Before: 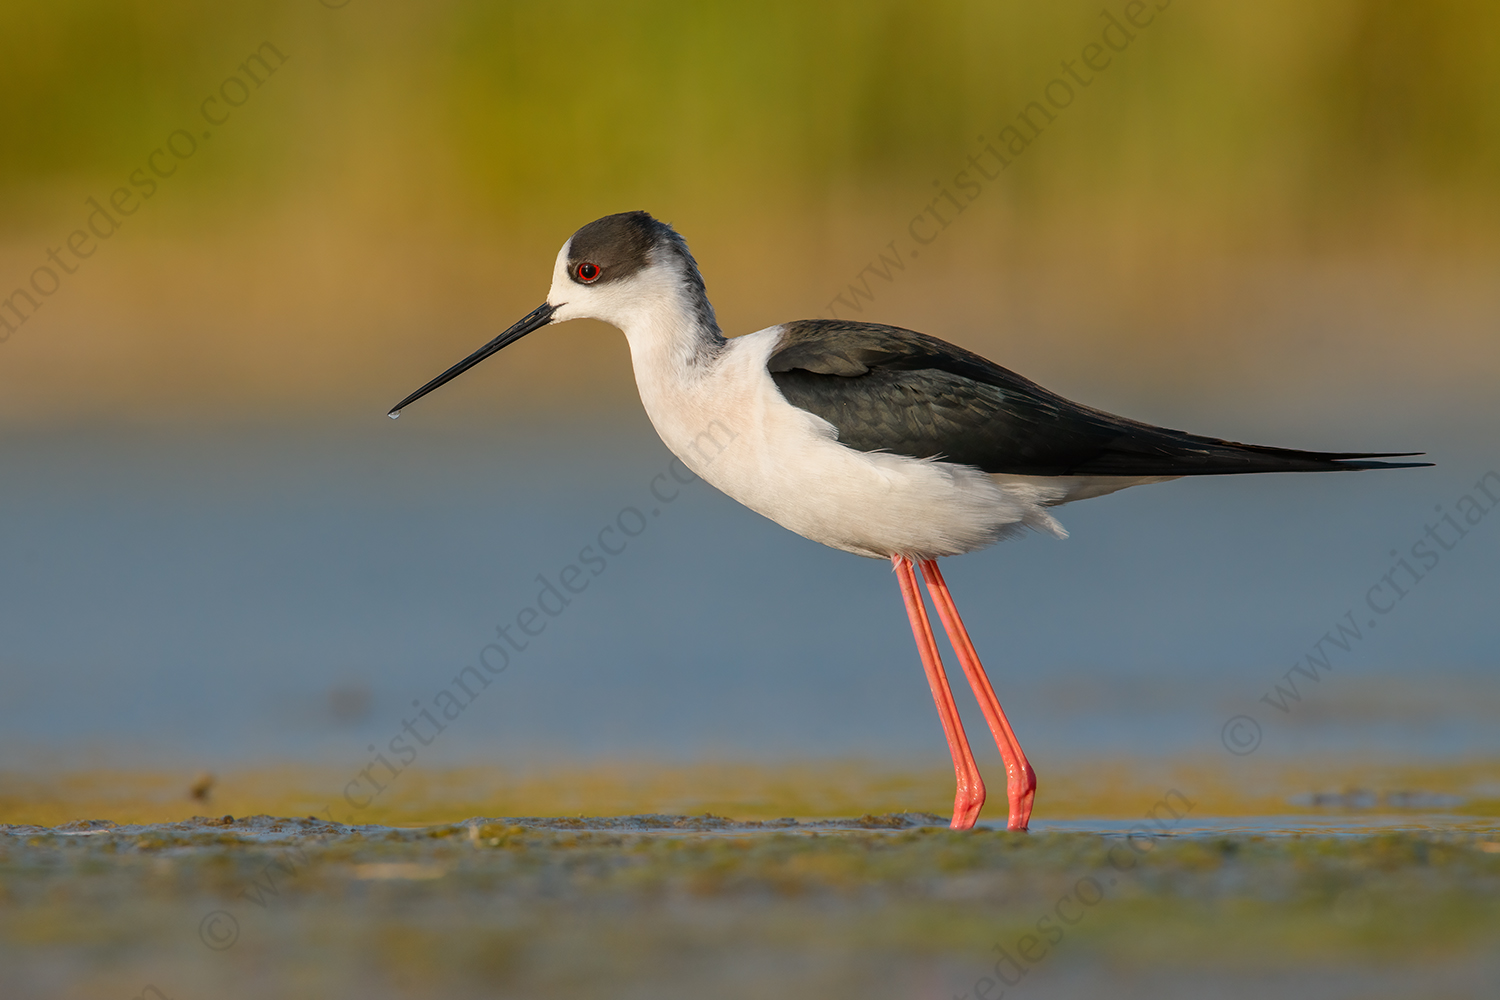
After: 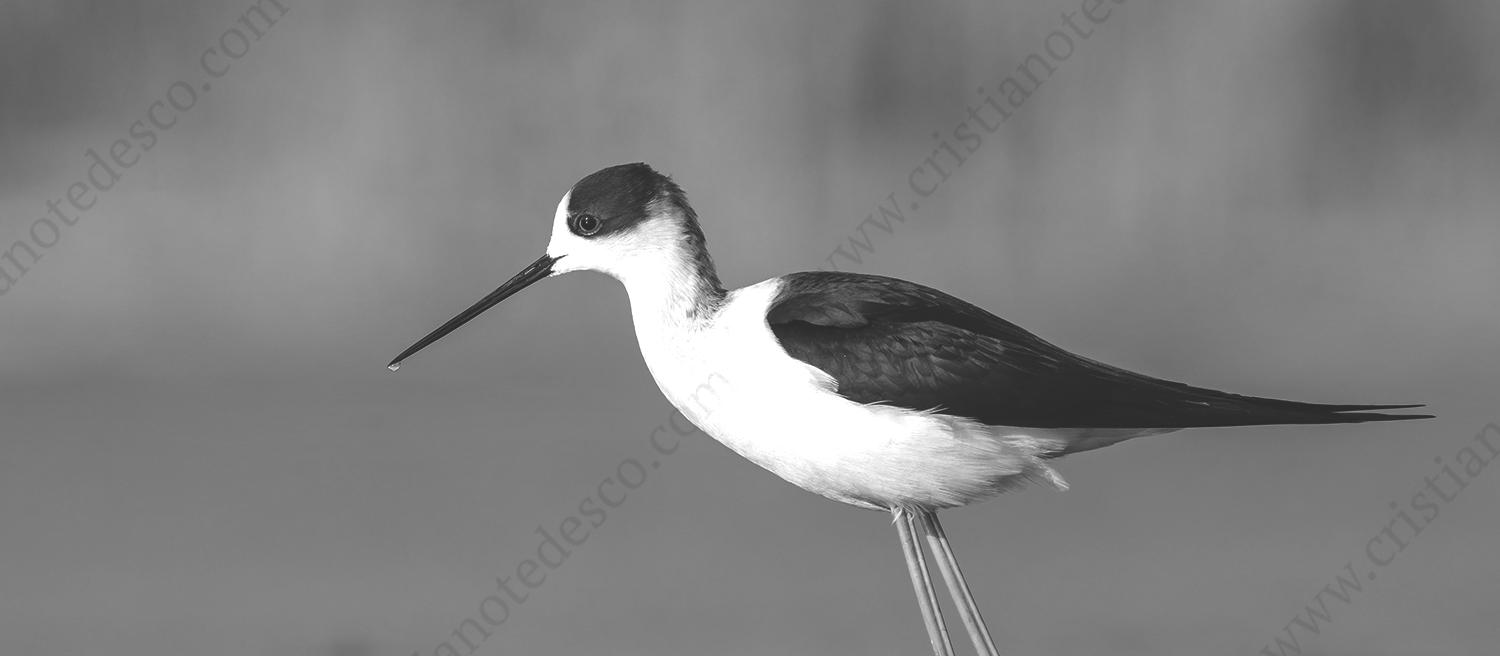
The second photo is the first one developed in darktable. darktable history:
exposure: exposure 0.766 EV, compensate highlight preservation false
rgb curve: curves: ch0 [(0, 0.186) (0.314, 0.284) (0.576, 0.466) (0.805, 0.691) (0.936, 0.886)]; ch1 [(0, 0.186) (0.314, 0.284) (0.581, 0.534) (0.771, 0.746) (0.936, 0.958)]; ch2 [(0, 0.216) (0.275, 0.39) (1, 1)], mode RGB, independent channels, compensate middle gray true, preserve colors none
crop and rotate: top 4.848%, bottom 29.503%
color balance rgb: perceptual saturation grading › global saturation 20%, perceptual saturation grading › highlights -25%, perceptual saturation grading › shadows 50.52%, global vibrance 40.24%
white balance: red 0.988, blue 1.017
monochrome: a -71.75, b 75.82
